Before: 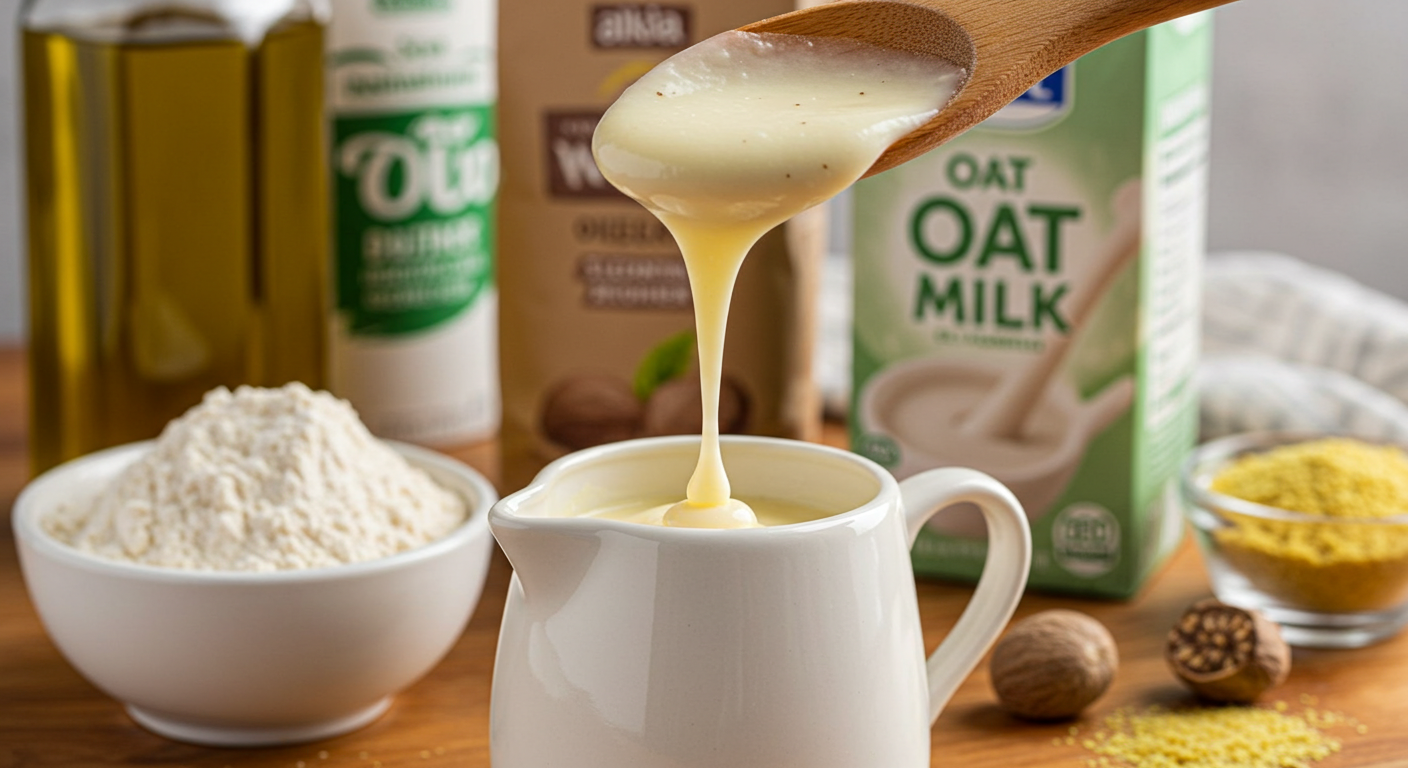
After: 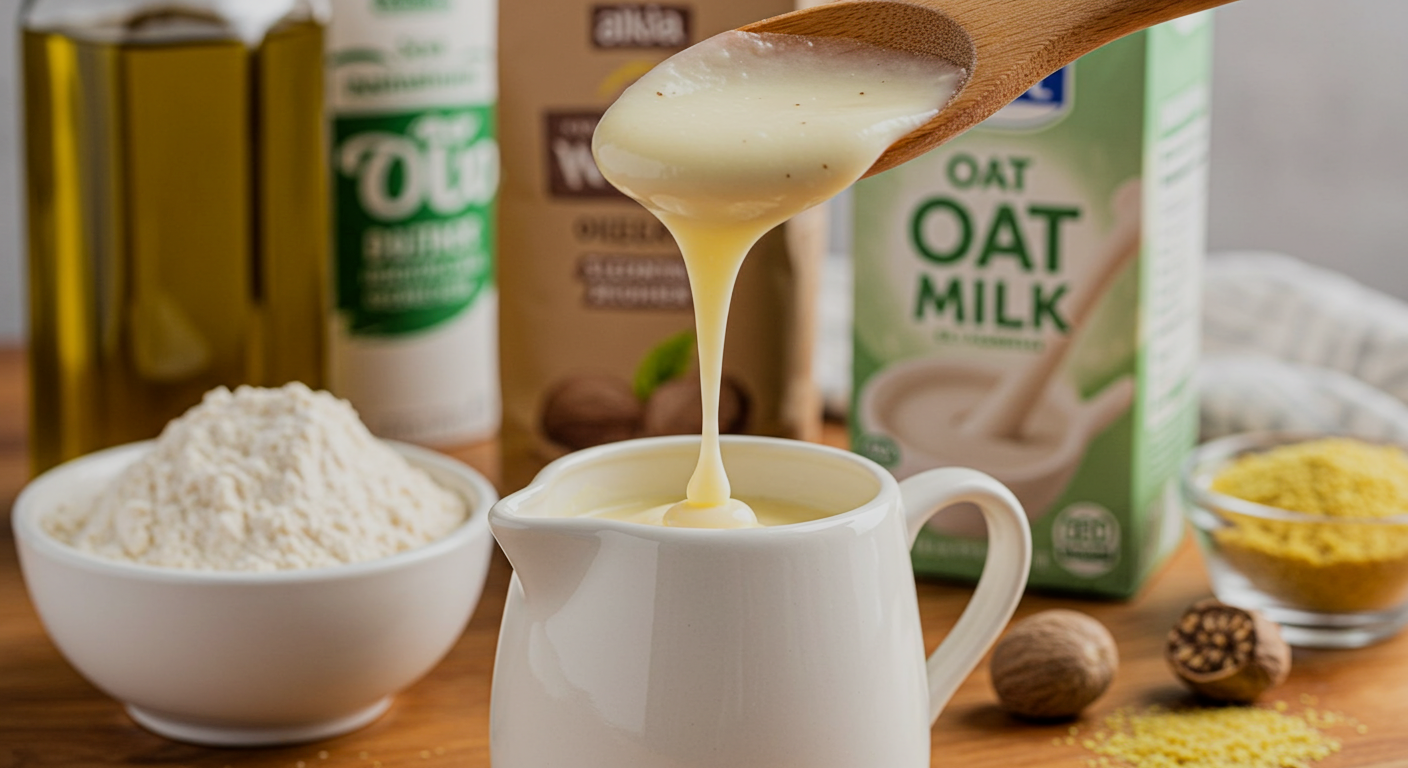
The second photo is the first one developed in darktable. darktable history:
filmic rgb: black relative exposure -7.98 EV, white relative exposure 3.85 EV, hardness 4.28
